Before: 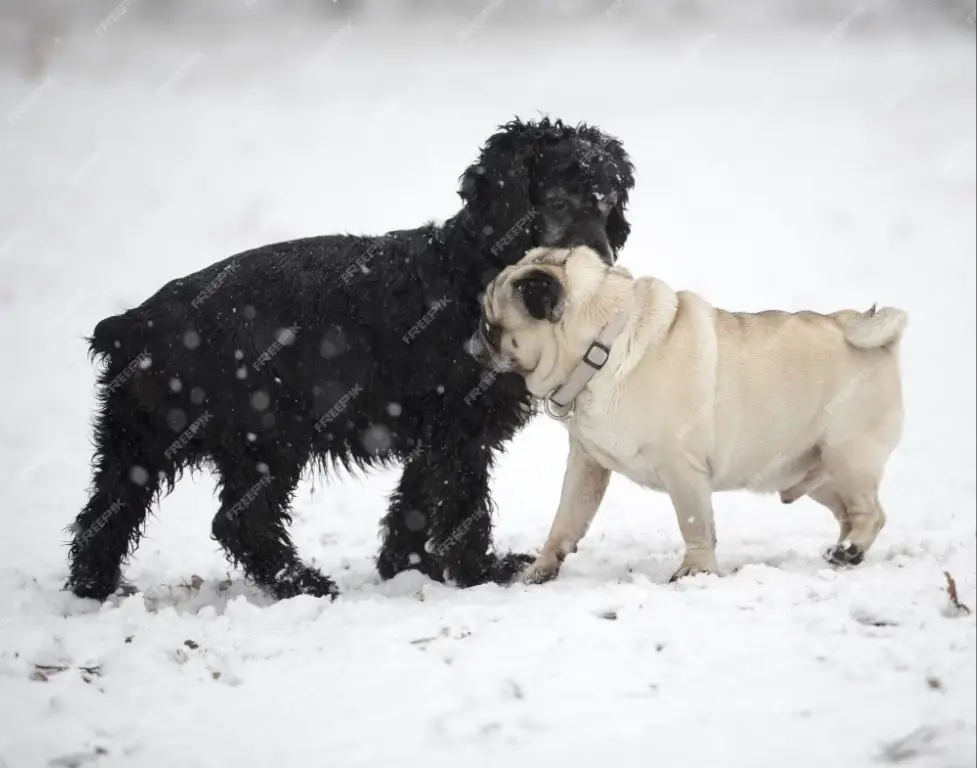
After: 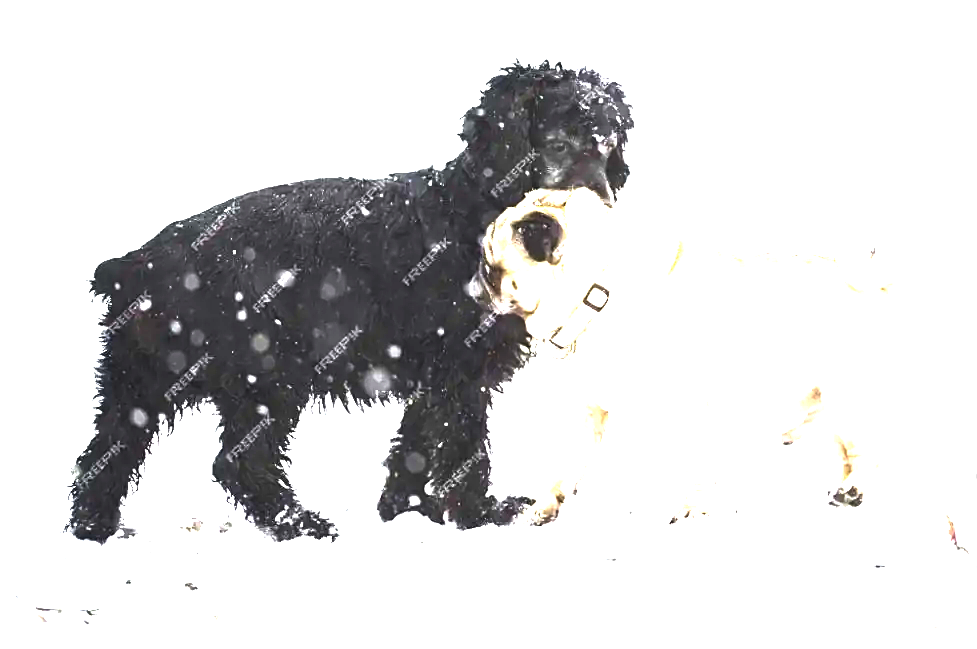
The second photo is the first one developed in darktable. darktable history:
sharpen: on, module defaults
color balance rgb: global offset › luminance 0.499%, perceptual saturation grading › global saturation 29.755%, perceptual brilliance grading › global brilliance 34.737%, perceptual brilliance grading › highlights 50.339%, perceptual brilliance grading › mid-tones 58.946%, perceptual brilliance grading › shadows 34.345%, global vibrance 50.392%
crop: top 7.623%, bottom 7.804%
